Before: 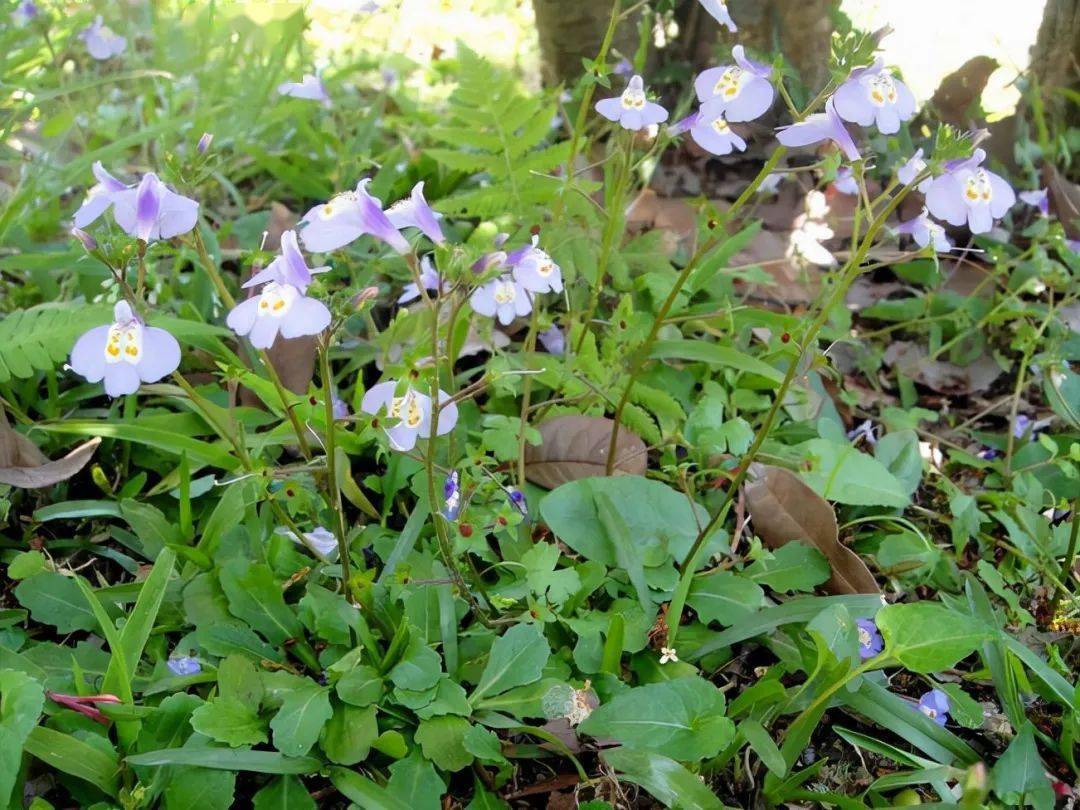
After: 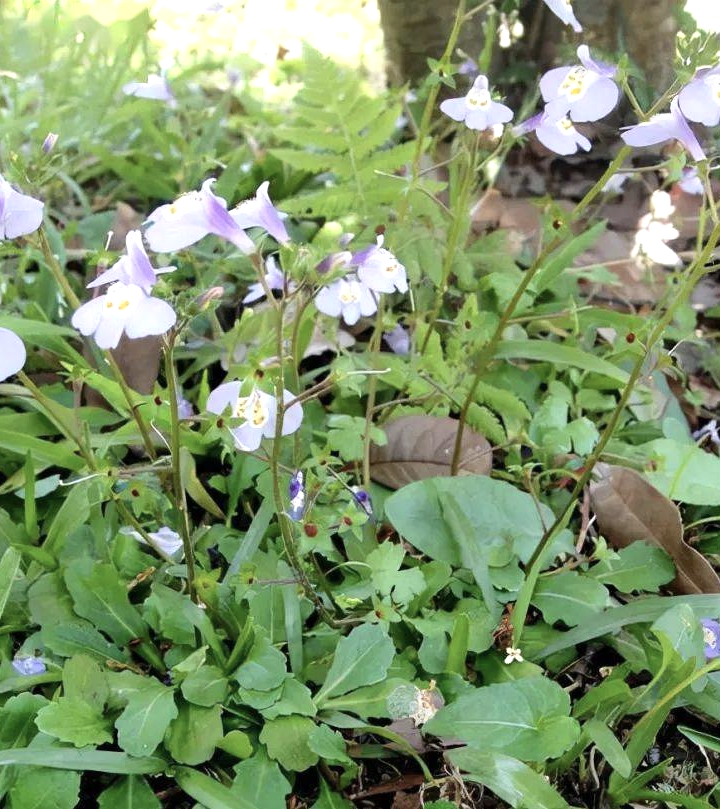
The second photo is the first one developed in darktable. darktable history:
contrast brightness saturation: contrast 0.11, saturation -0.179
shadows and highlights: radius 110.49, shadows 50.89, white point adjustment 8.99, highlights -4.48, soften with gaussian
crop and rotate: left 14.394%, right 18.928%
